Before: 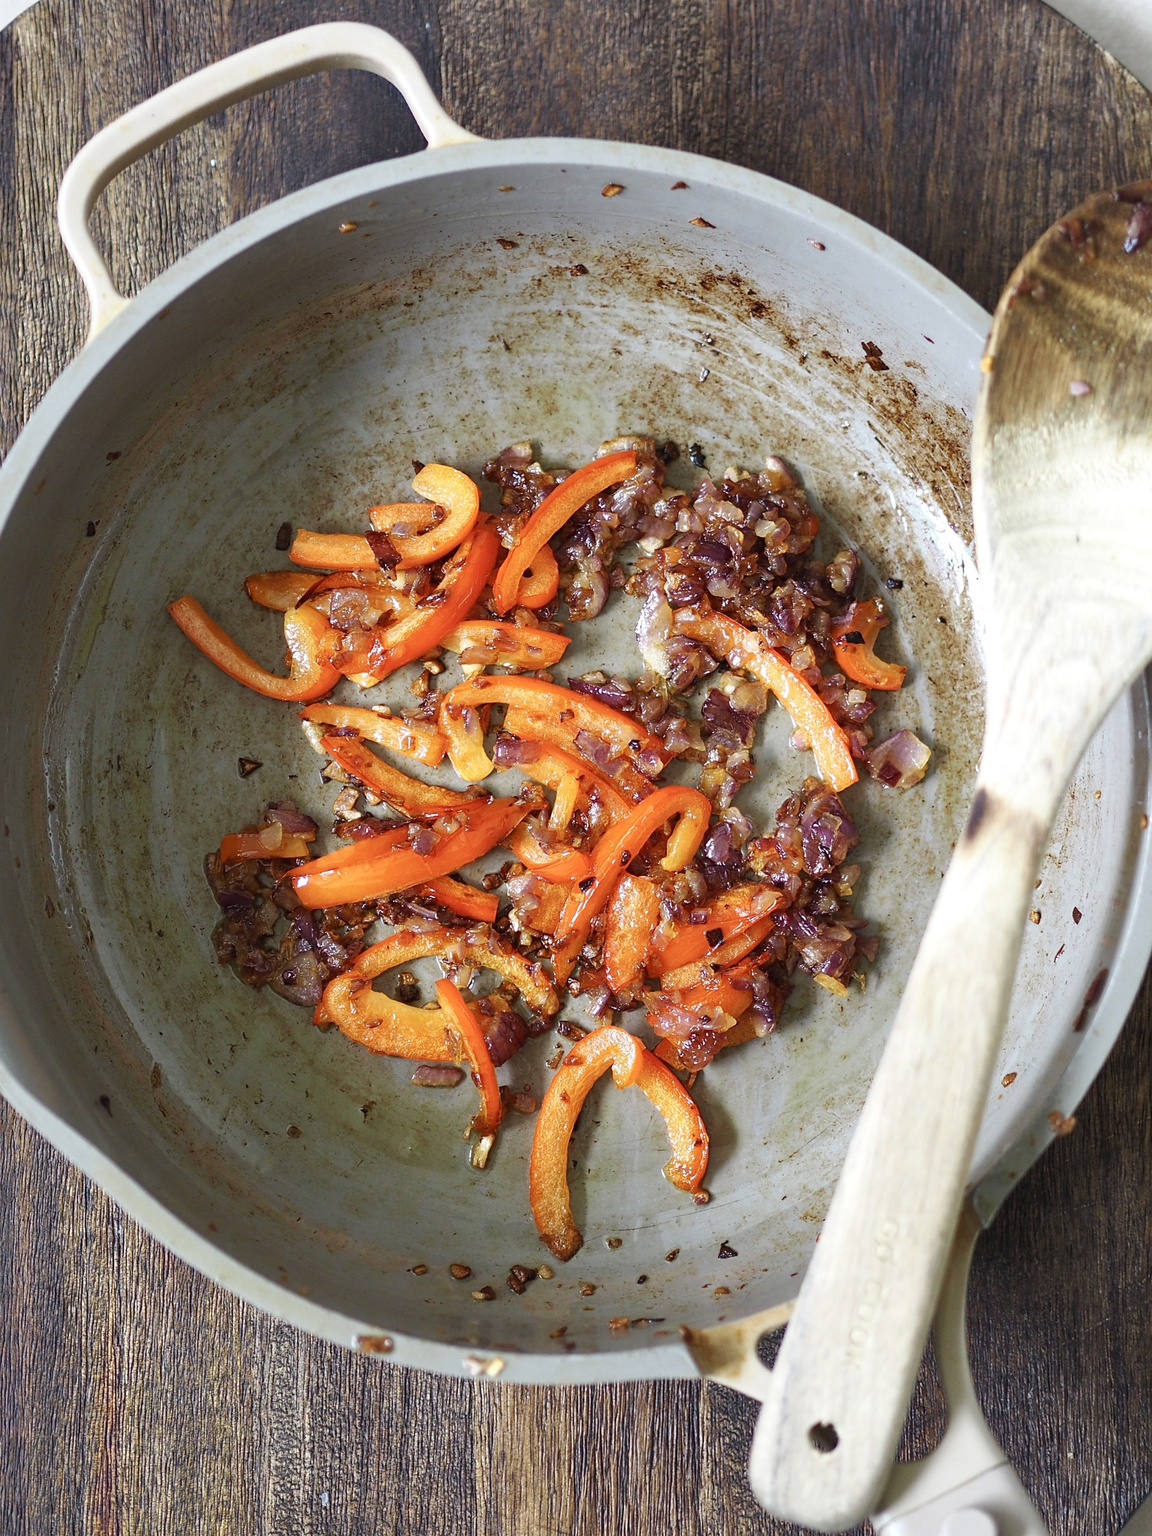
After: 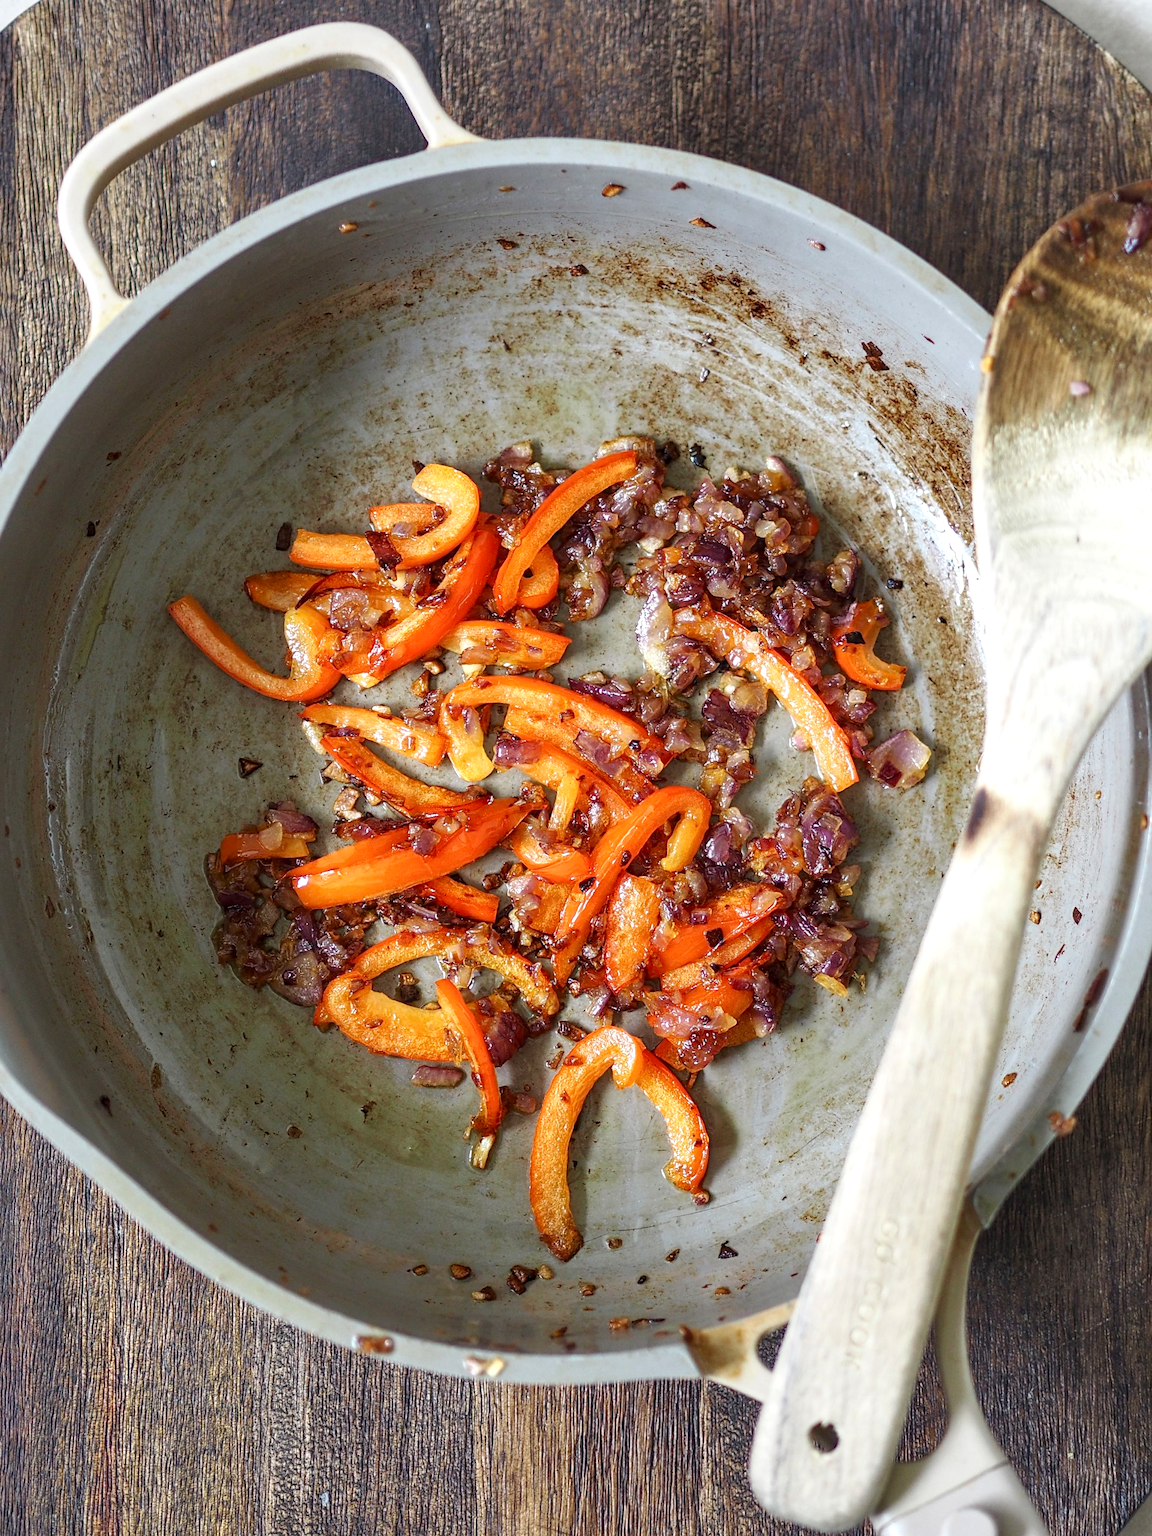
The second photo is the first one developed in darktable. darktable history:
local contrast: on, module defaults
tone equalizer: mask exposure compensation -0.512 EV
